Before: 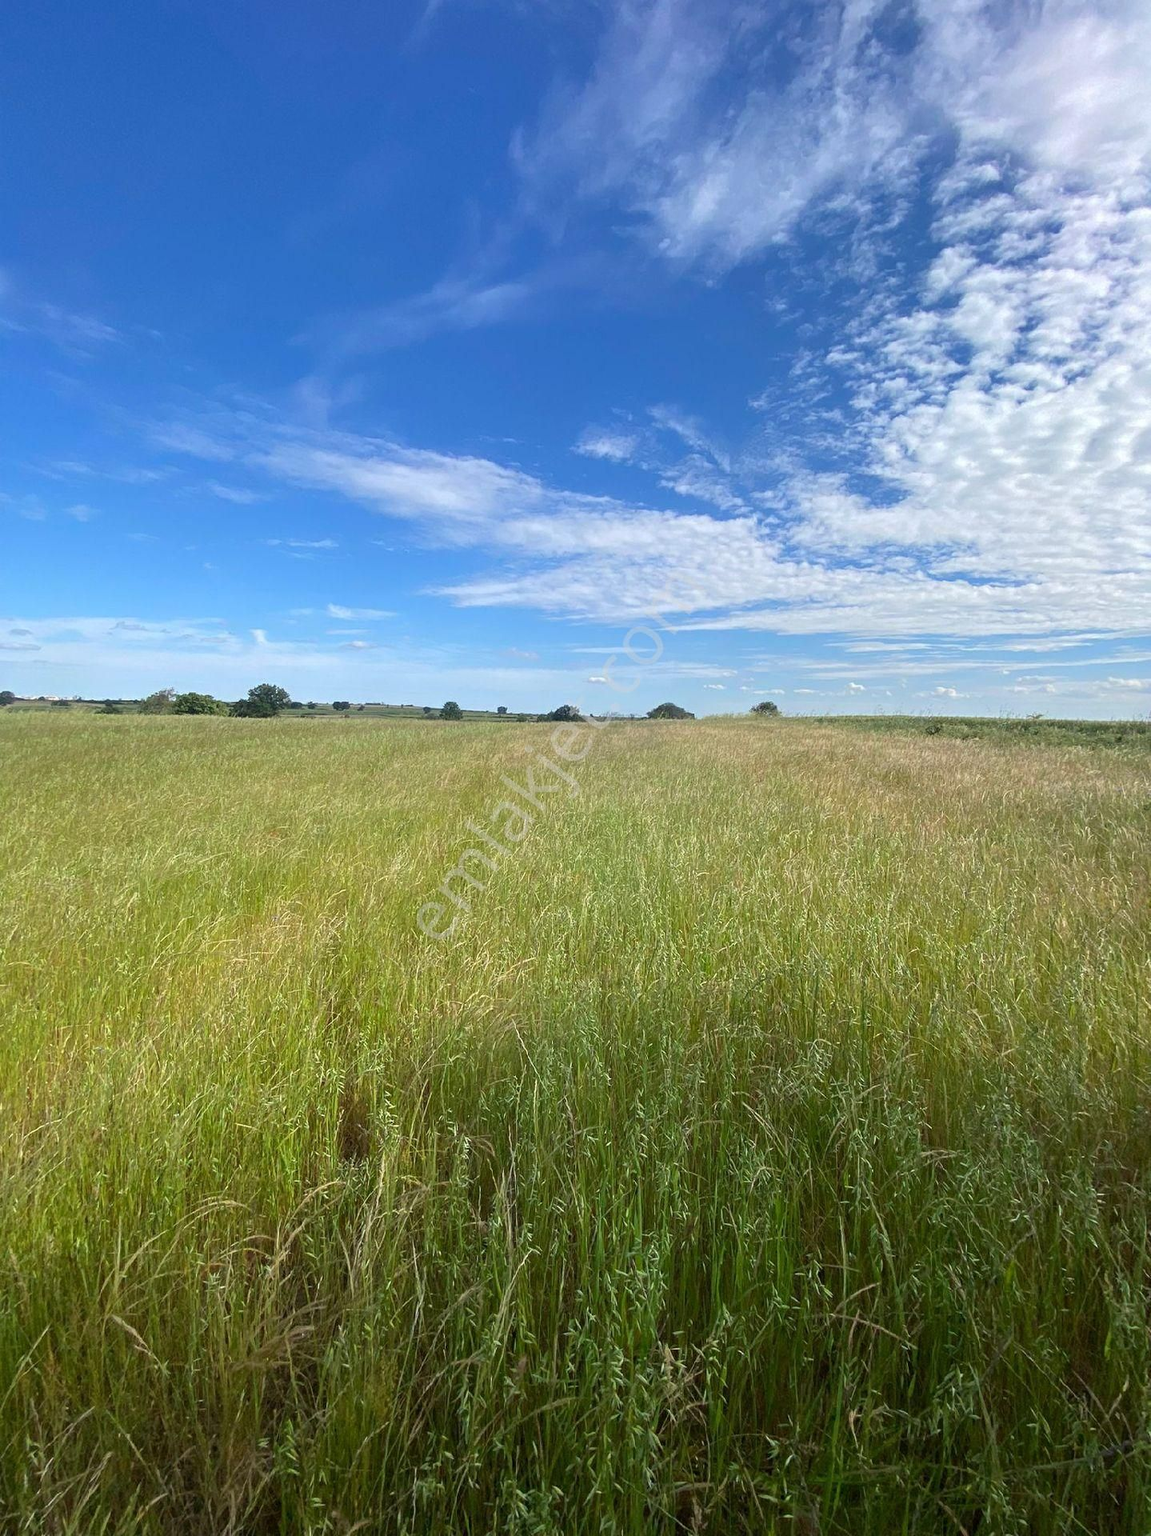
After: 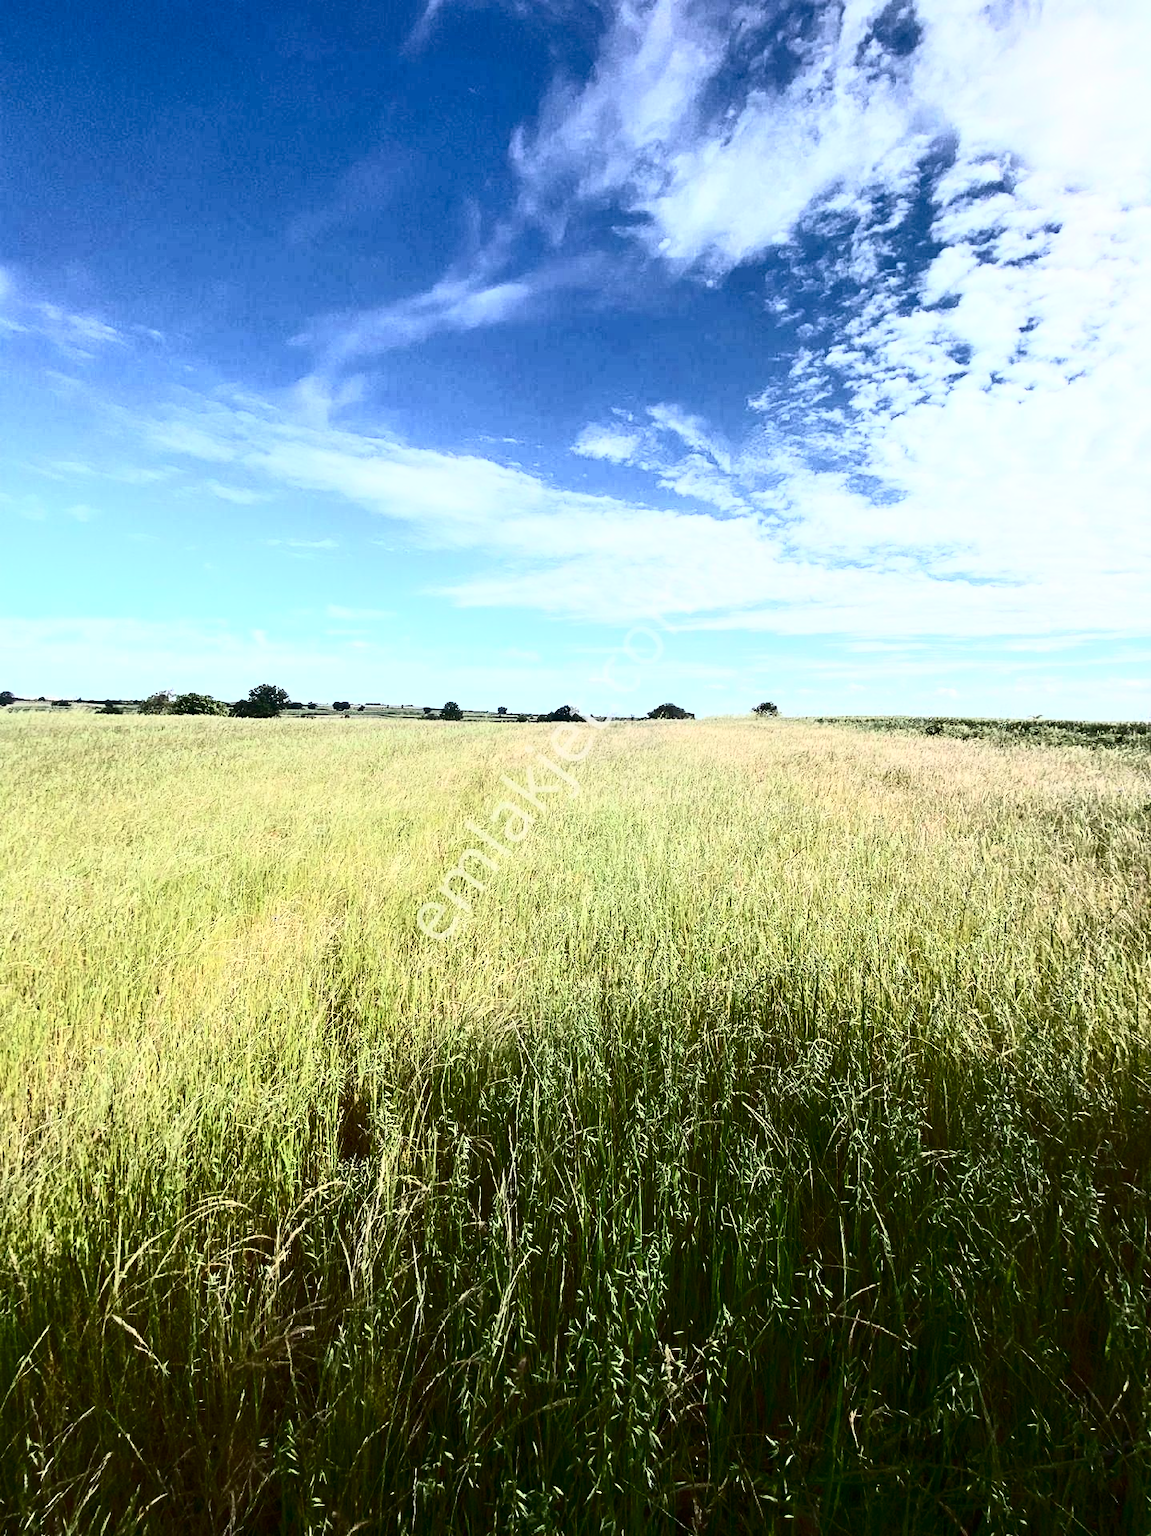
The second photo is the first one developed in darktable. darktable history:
contrast brightness saturation: contrast 0.912, brightness 0.191
